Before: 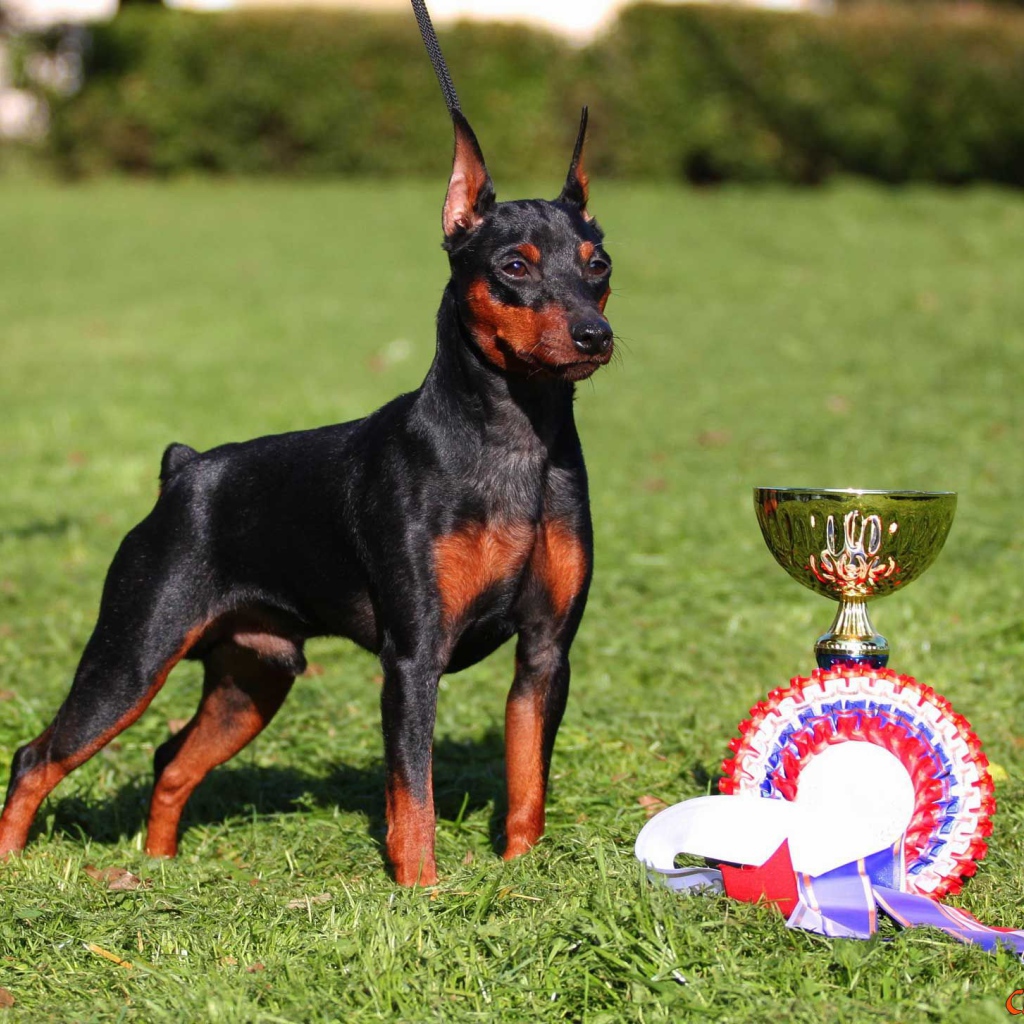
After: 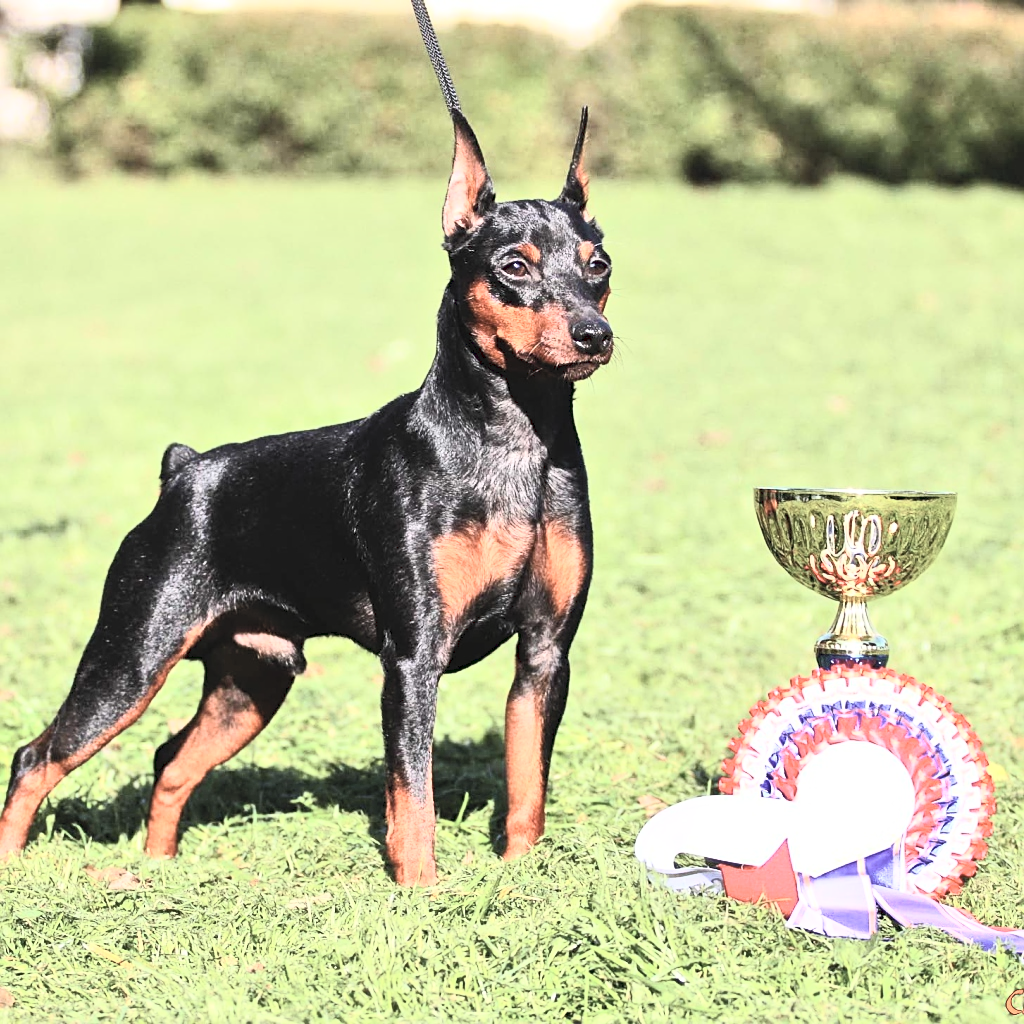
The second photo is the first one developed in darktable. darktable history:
tone curve: curves: ch0 [(0, 0) (0.003, 0.051) (0.011, 0.054) (0.025, 0.056) (0.044, 0.07) (0.069, 0.092) (0.1, 0.119) (0.136, 0.149) (0.177, 0.189) (0.224, 0.231) (0.277, 0.278) (0.335, 0.329) (0.399, 0.386) (0.468, 0.454) (0.543, 0.524) (0.623, 0.603) (0.709, 0.687) (0.801, 0.776) (0.898, 0.878) (1, 1)], preserve colors none
sharpen: on, module defaults
contrast brightness saturation: contrast 0.57, brightness 0.57, saturation -0.34
tone equalizer: -7 EV 0.15 EV, -6 EV 0.6 EV, -5 EV 1.15 EV, -4 EV 1.33 EV, -3 EV 1.15 EV, -2 EV 0.6 EV, -1 EV 0.15 EV, mask exposure compensation -0.5 EV
